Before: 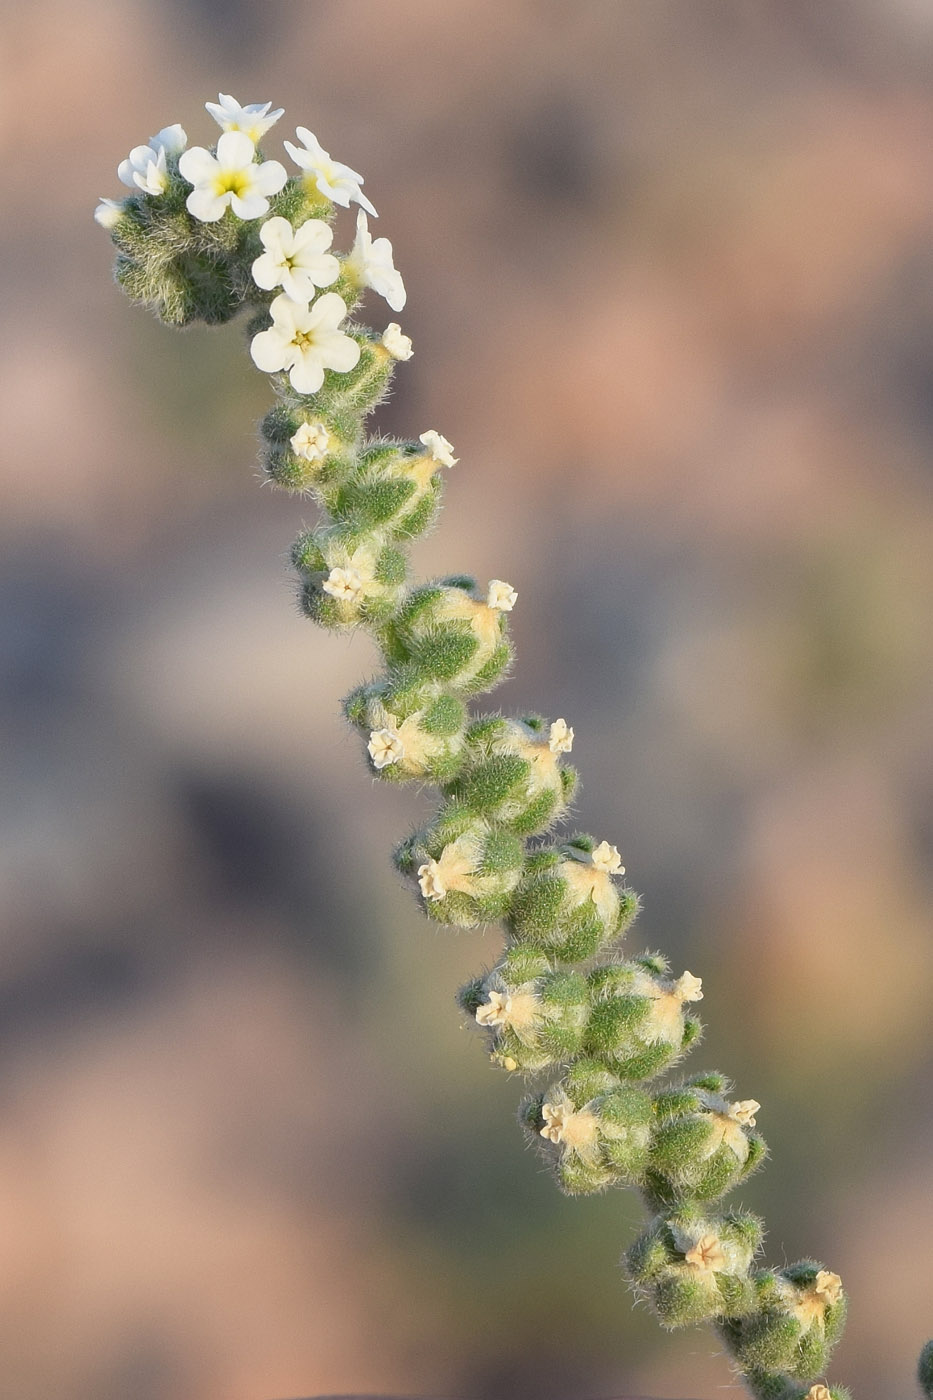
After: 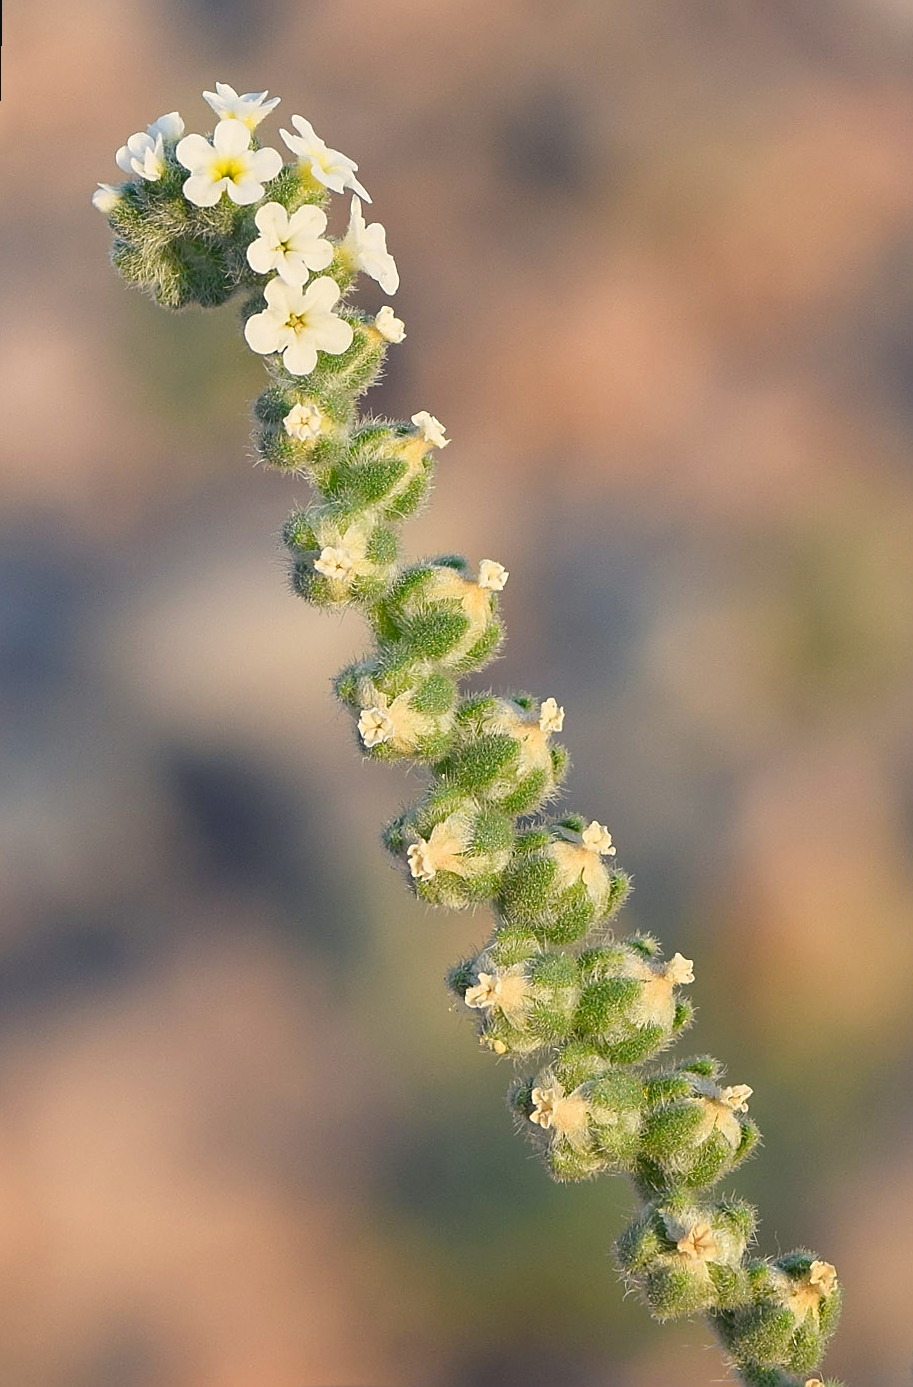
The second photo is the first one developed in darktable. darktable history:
rotate and perspective: rotation 0.226°, lens shift (vertical) -0.042, crop left 0.023, crop right 0.982, crop top 0.006, crop bottom 0.994
sharpen: on, module defaults
color balance rgb: shadows lift › chroma 2%, shadows lift › hue 219.6°, power › hue 313.2°, highlights gain › chroma 3%, highlights gain › hue 75.6°, global offset › luminance 0.5%, perceptual saturation grading › global saturation 15.33%, perceptual saturation grading › highlights -19.33%, perceptual saturation grading › shadows 20%, global vibrance 20%
